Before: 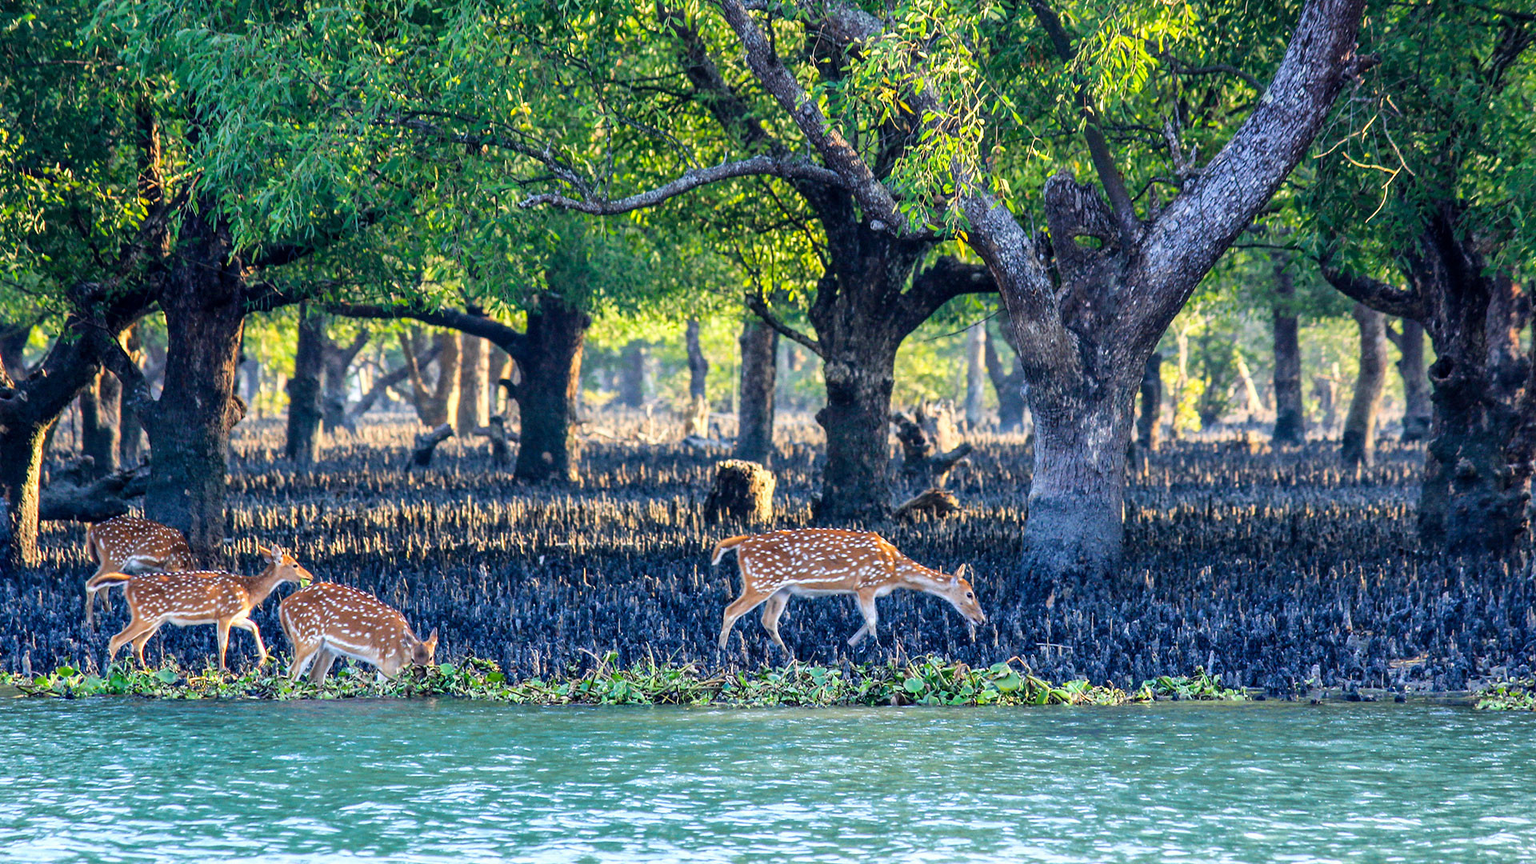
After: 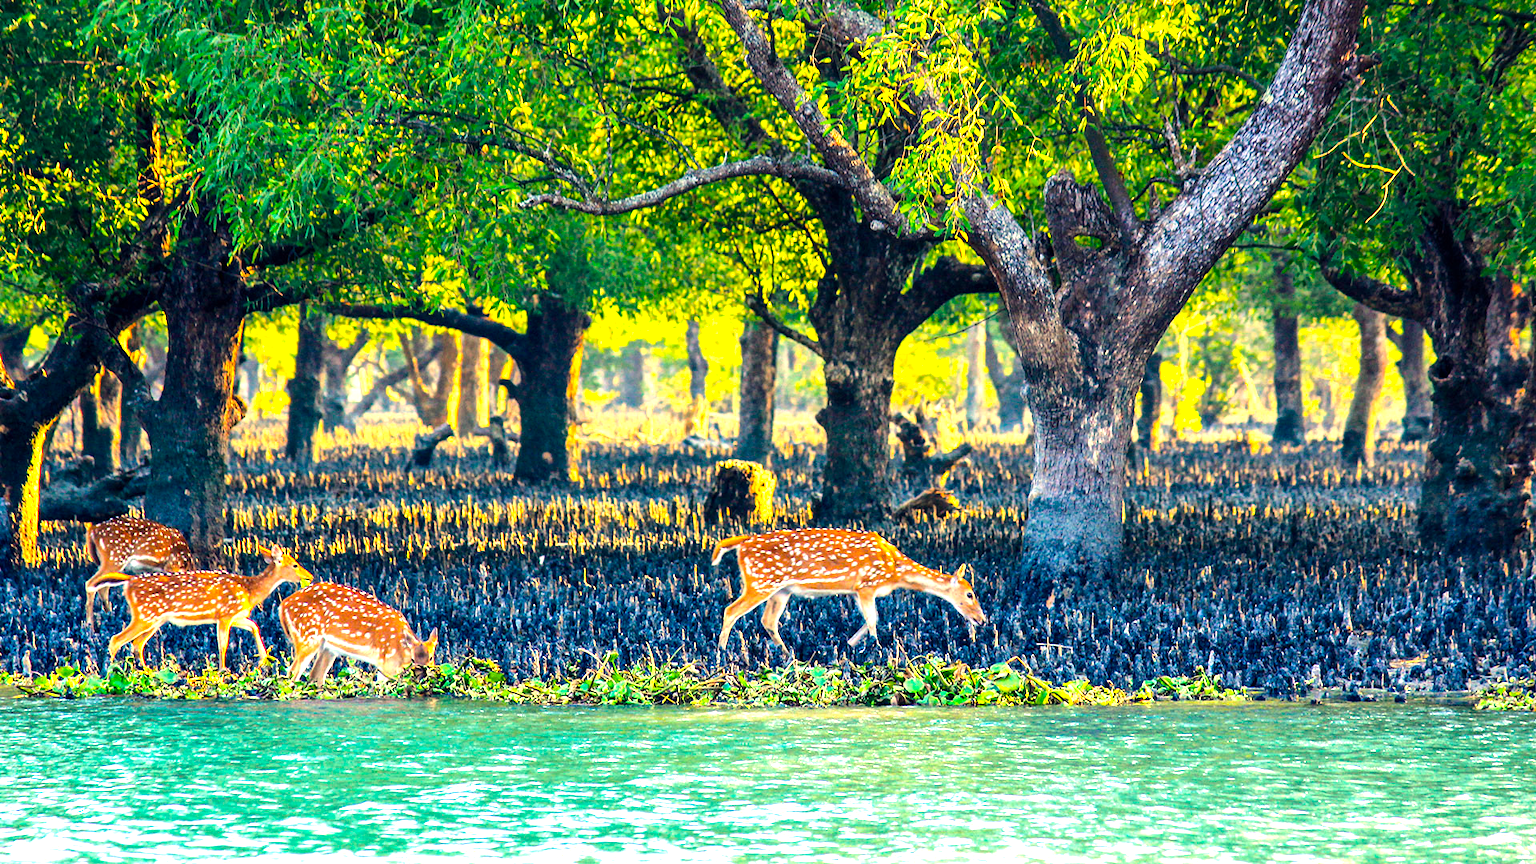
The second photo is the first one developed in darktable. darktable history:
color balance rgb: linear chroma grading › global chroma 15%, perceptual saturation grading › global saturation 30%
graduated density: rotation 5.63°, offset 76.9
exposure: black level correction 0, exposure 1 EV, compensate exposure bias true, compensate highlight preservation false
white balance: red 1.138, green 0.996, blue 0.812
tone equalizer: -8 EV -0.417 EV, -7 EV -0.389 EV, -6 EV -0.333 EV, -5 EV -0.222 EV, -3 EV 0.222 EV, -2 EV 0.333 EV, -1 EV 0.389 EV, +0 EV 0.417 EV, edges refinement/feathering 500, mask exposure compensation -1.57 EV, preserve details no
base curve: exposure shift 0, preserve colors none
